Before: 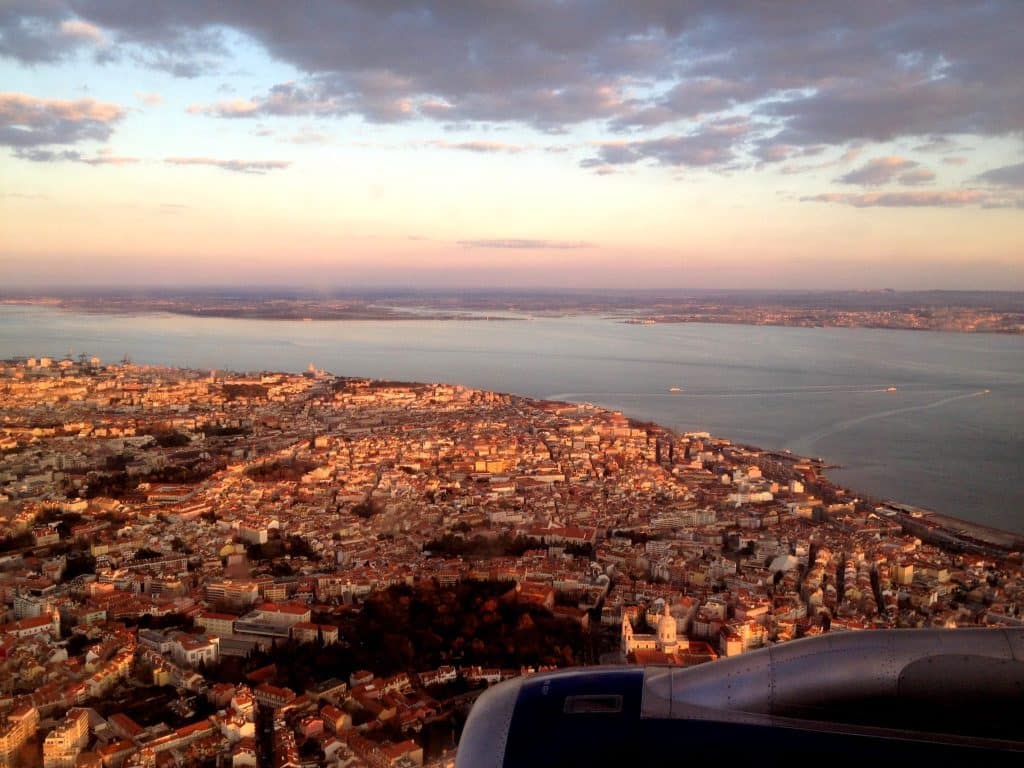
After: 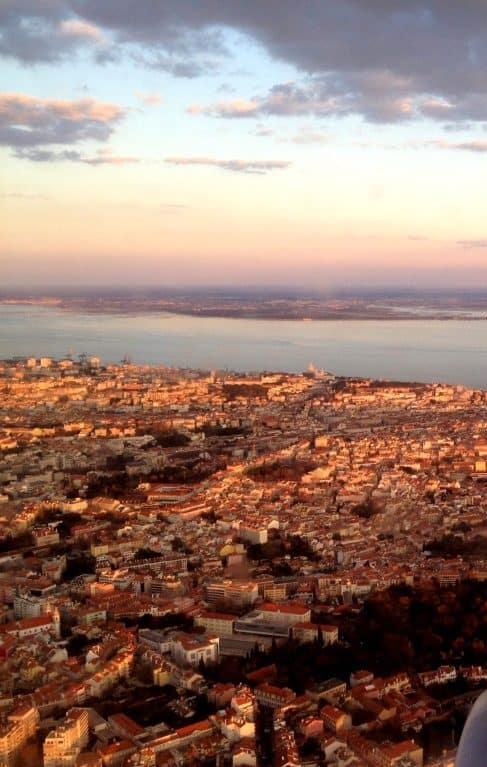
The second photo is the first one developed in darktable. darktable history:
crop and rotate: left 0.044%, top 0%, right 52.347%
